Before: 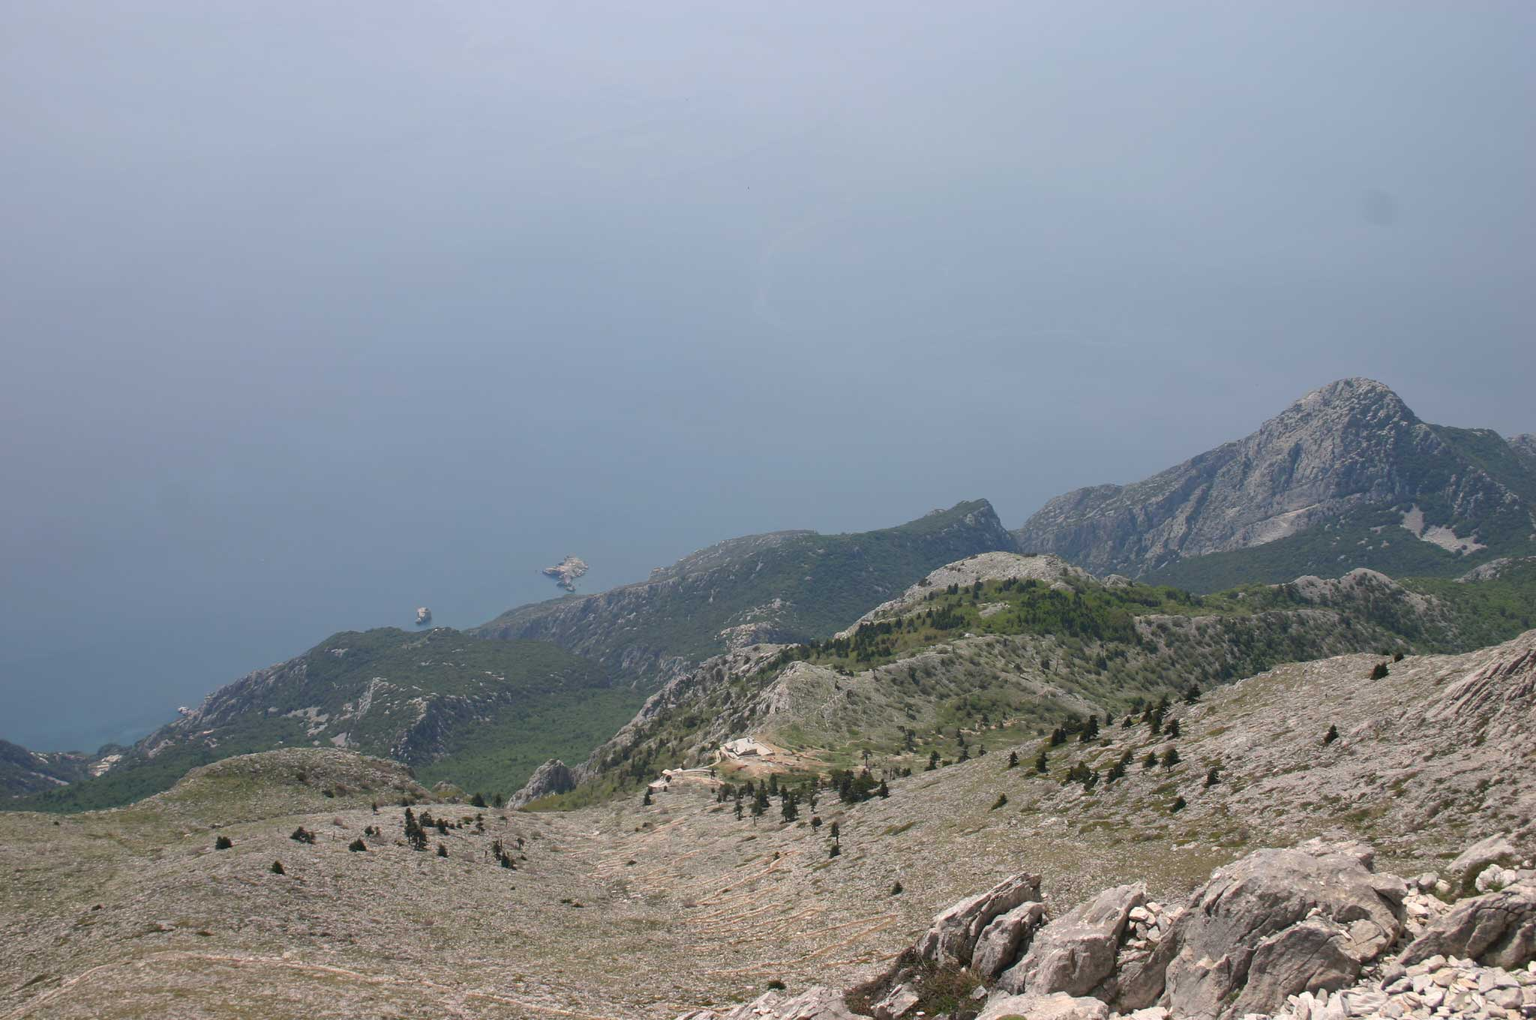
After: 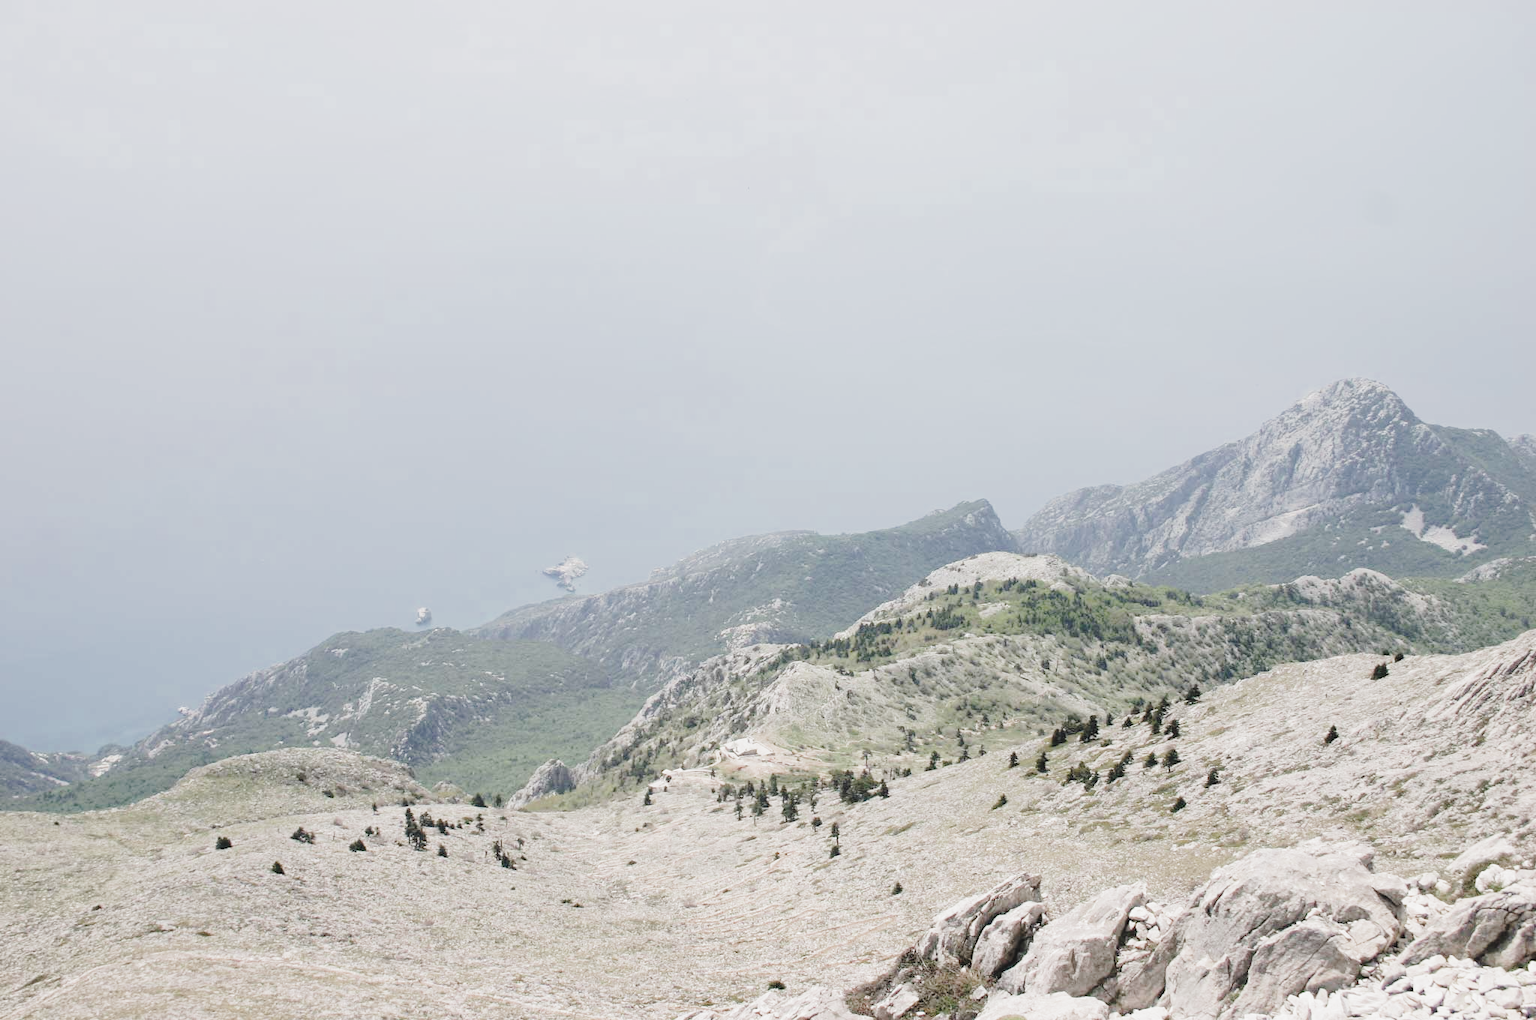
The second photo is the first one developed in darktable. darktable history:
exposure: black level correction 0.001, exposure 1.31 EV, compensate highlight preservation false
filmic rgb: black relative exposure -7.65 EV, white relative exposure 4.56 EV, hardness 3.61, add noise in highlights 0.001, preserve chrominance max RGB, color science v3 (2019), use custom middle-gray values true, contrast in highlights soft
tone curve: curves: ch0 [(0, 0) (0.003, 0.072) (0.011, 0.073) (0.025, 0.072) (0.044, 0.076) (0.069, 0.089) (0.1, 0.103) (0.136, 0.123) (0.177, 0.158) (0.224, 0.21) (0.277, 0.275) (0.335, 0.372) (0.399, 0.463) (0.468, 0.556) (0.543, 0.633) (0.623, 0.712) (0.709, 0.795) (0.801, 0.869) (0.898, 0.942) (1, 1)], preserve colors none
contrast brightness saturation: contrast -0.042, saturation -0.406
